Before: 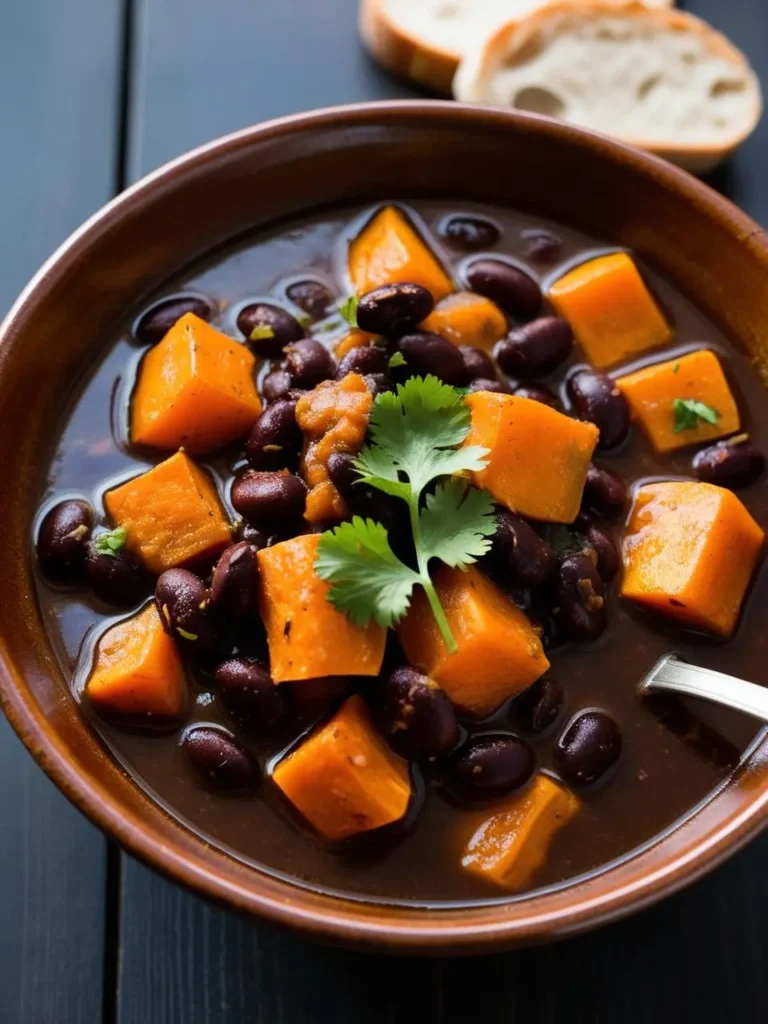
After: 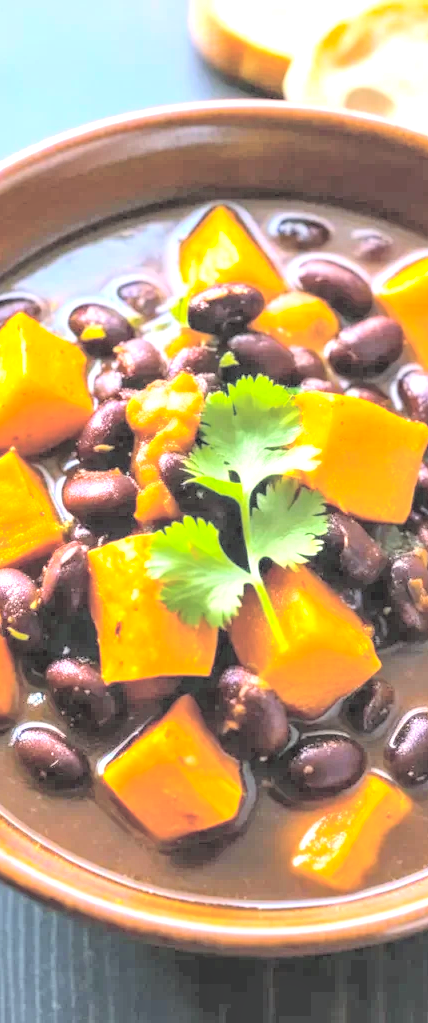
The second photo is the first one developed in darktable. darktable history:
tone equalizer: -8 EV -0.382 EV, -7 EV -0.421 EV, -6 EV -0.363 EV, -5 EV -0.253 EV, -3 EV 0.196 EV, -2 EV 0.325 EV, -1 EV 0.394 EV, +0 EV 0.398 EV, edges refinement/feathering 500, mask exposure compensation -1.57 EV, preserve details no
exposure: black level correction 0, exposure 1.199 EV, compensate highlight preservation false
contrast brightness saturation: brightness 0.987
color balance rgb: shadows lift › chroma 2.012%, shadows lift › hue 222.63°, perceptual saturation grading › global saturation 19.435%, global vibrance 10.962%
crop: left 22.132%, right 22.119%, bottom 0%
local contrast: detail 130%
